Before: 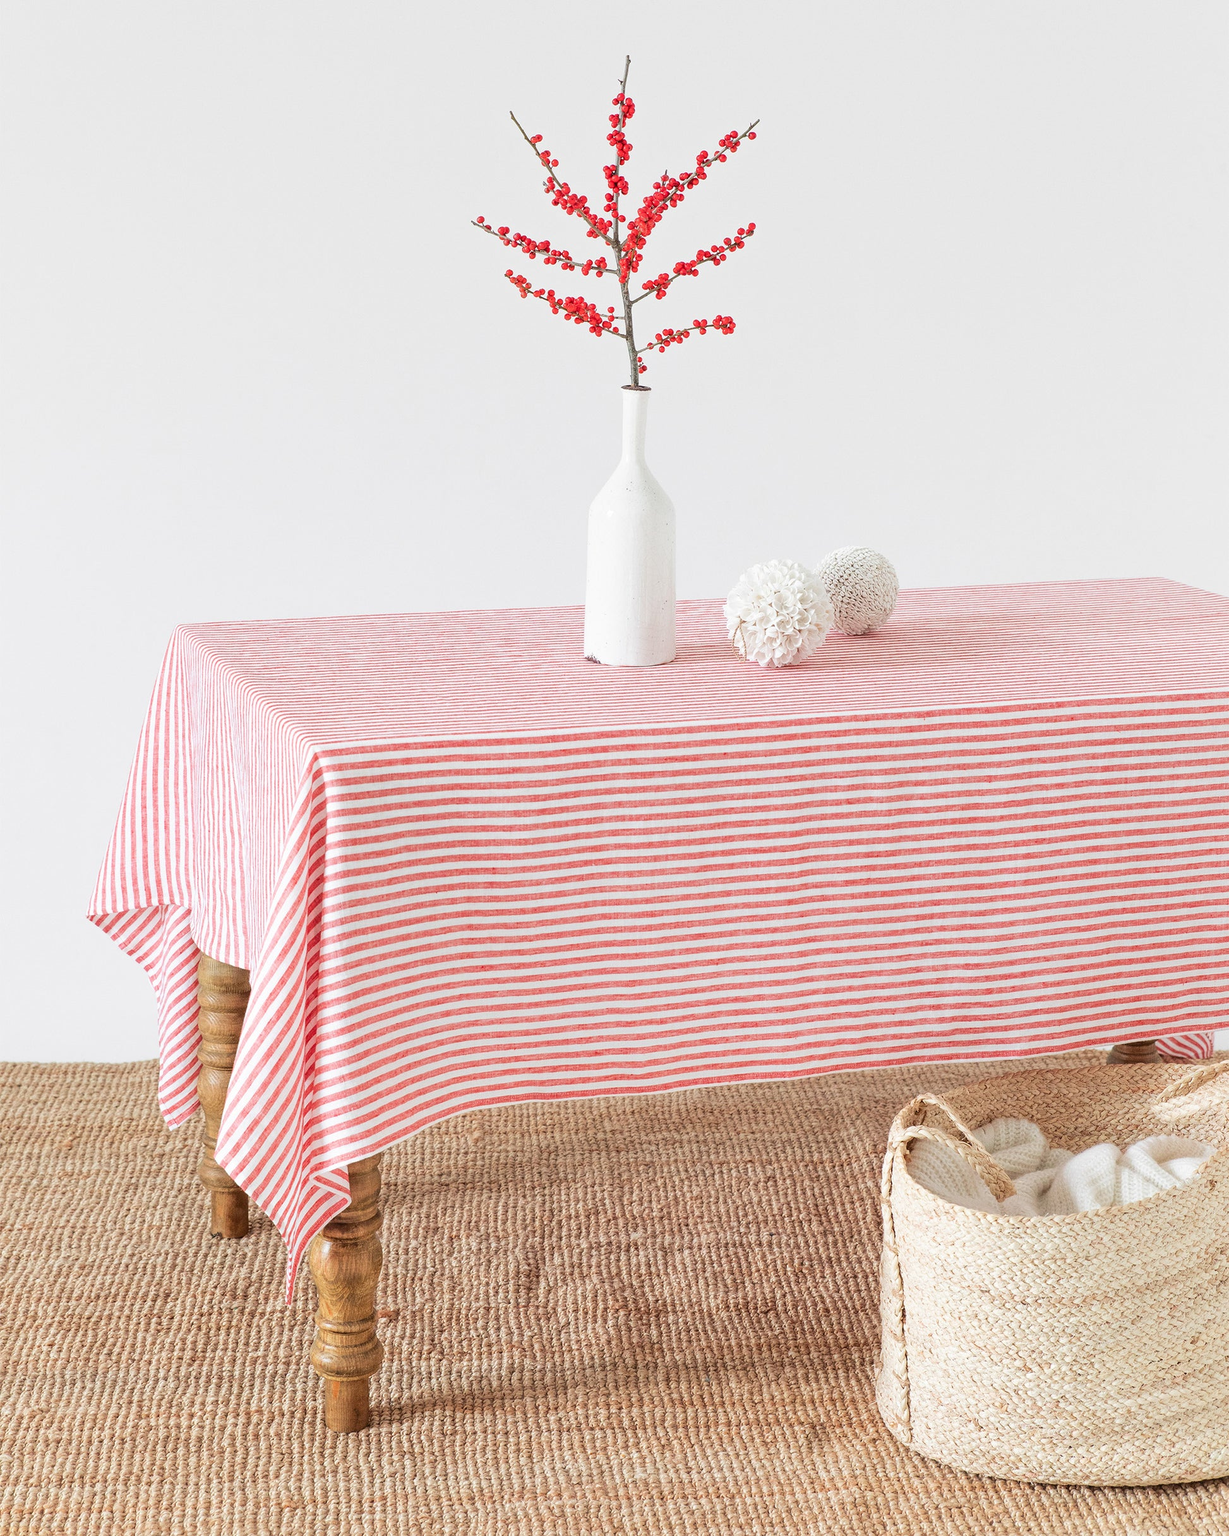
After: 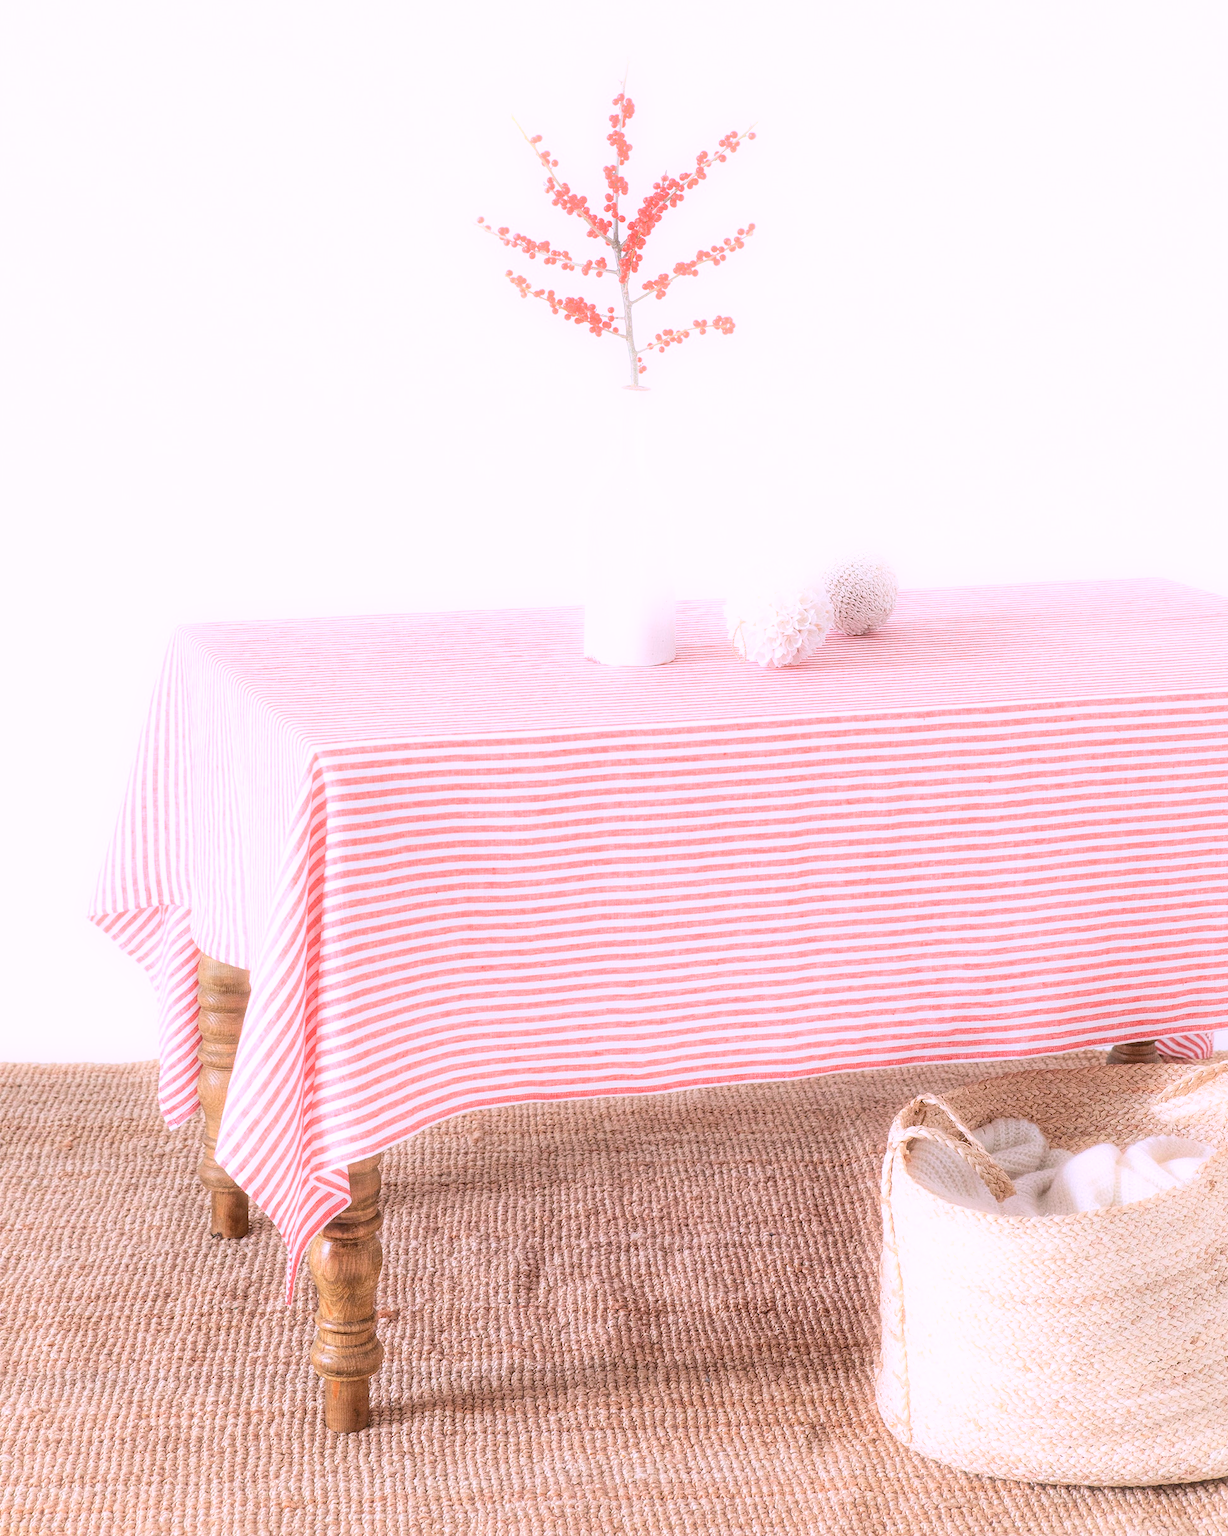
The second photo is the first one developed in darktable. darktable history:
bloom: size 5%, threshold 95%, strength 15%
white balance: red 1.066, blue 1.119
